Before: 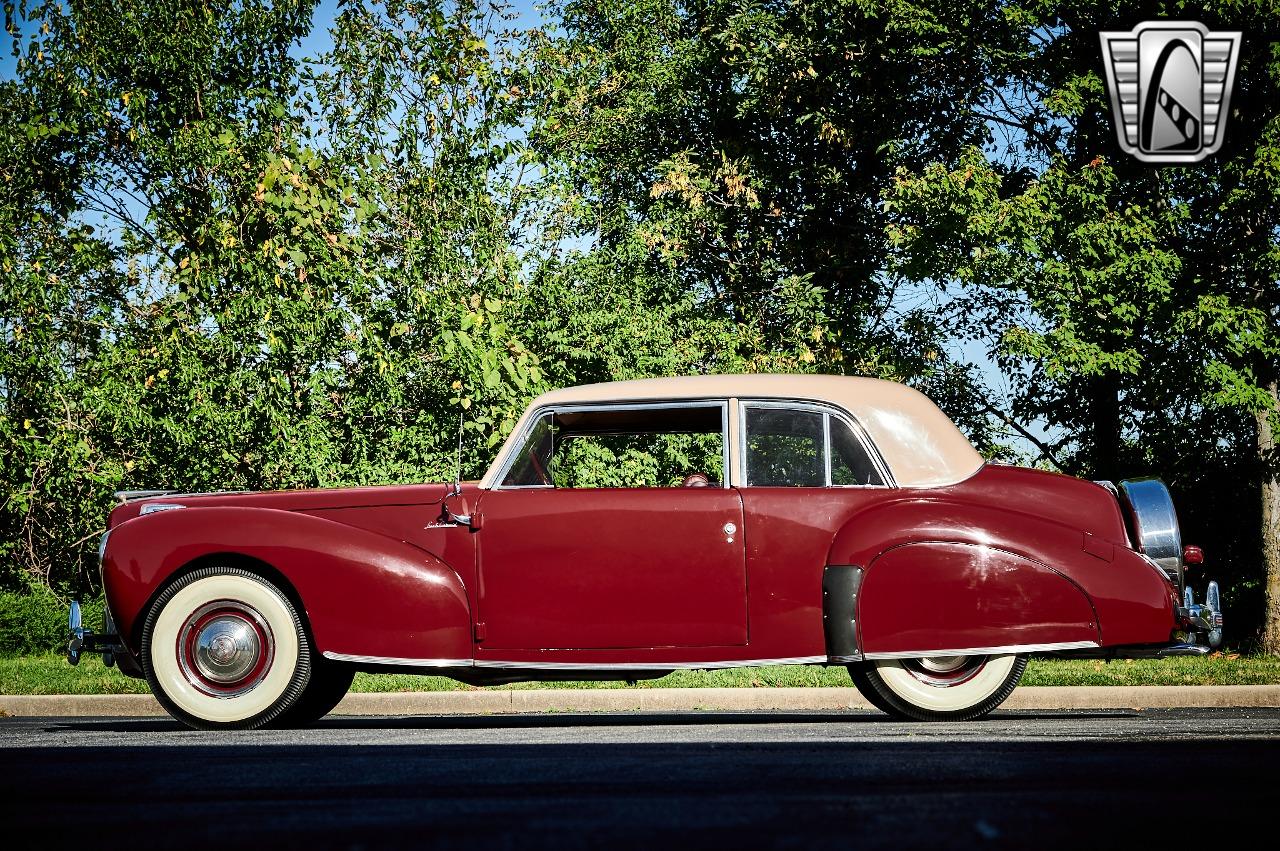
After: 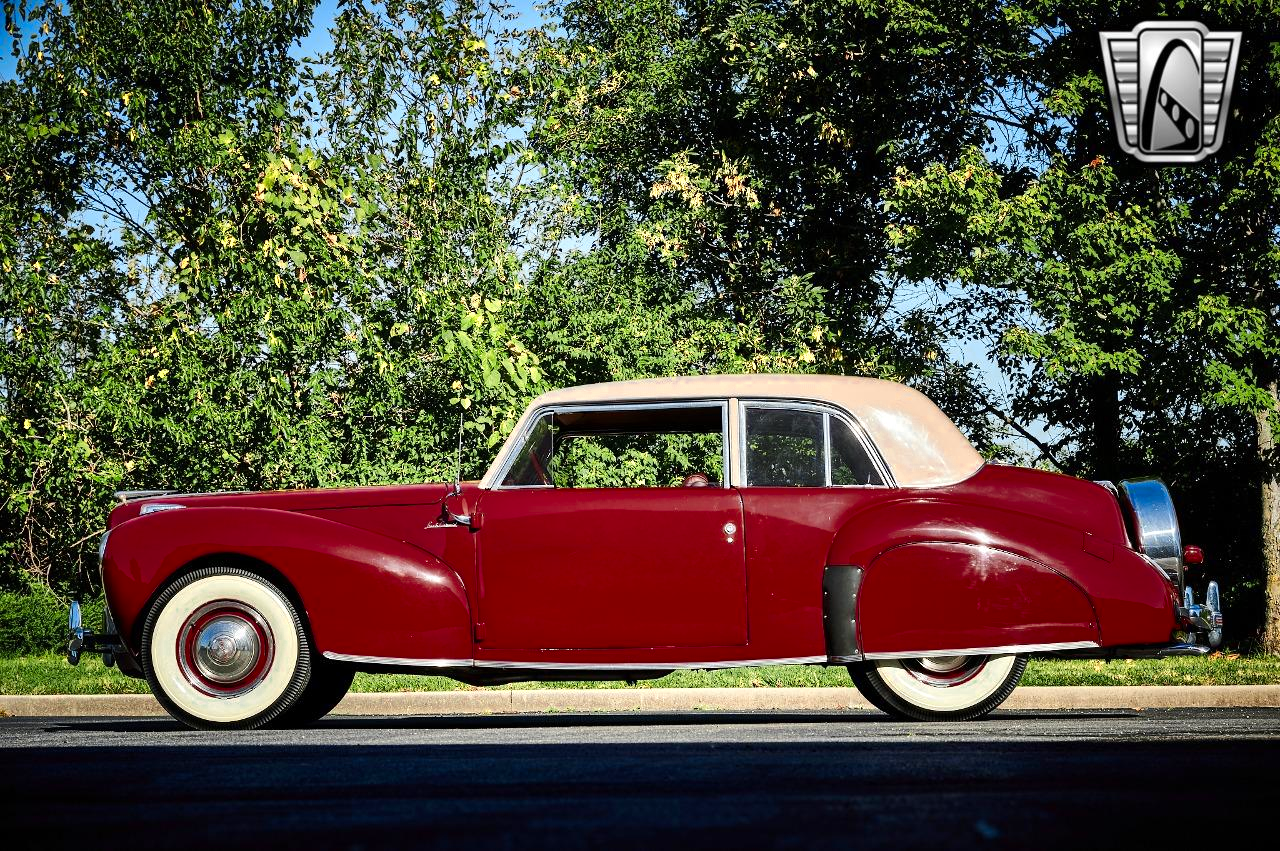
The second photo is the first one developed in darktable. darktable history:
tone equalizer: edges refinement/feathering 500, mask exposure compensation -1.57 EV, preserve details no
color zones: curves: ch0 [(0.004, 0.305) (0.261, 0.623) (0.389, 0.399) (0.708, 0.571) (0.947, 0.34)]; ch1 [(0.025, 0.645) (0.229, 0.584) (0.326, 0.551) (0.484, 0.262) (0.757, 0.643)]
